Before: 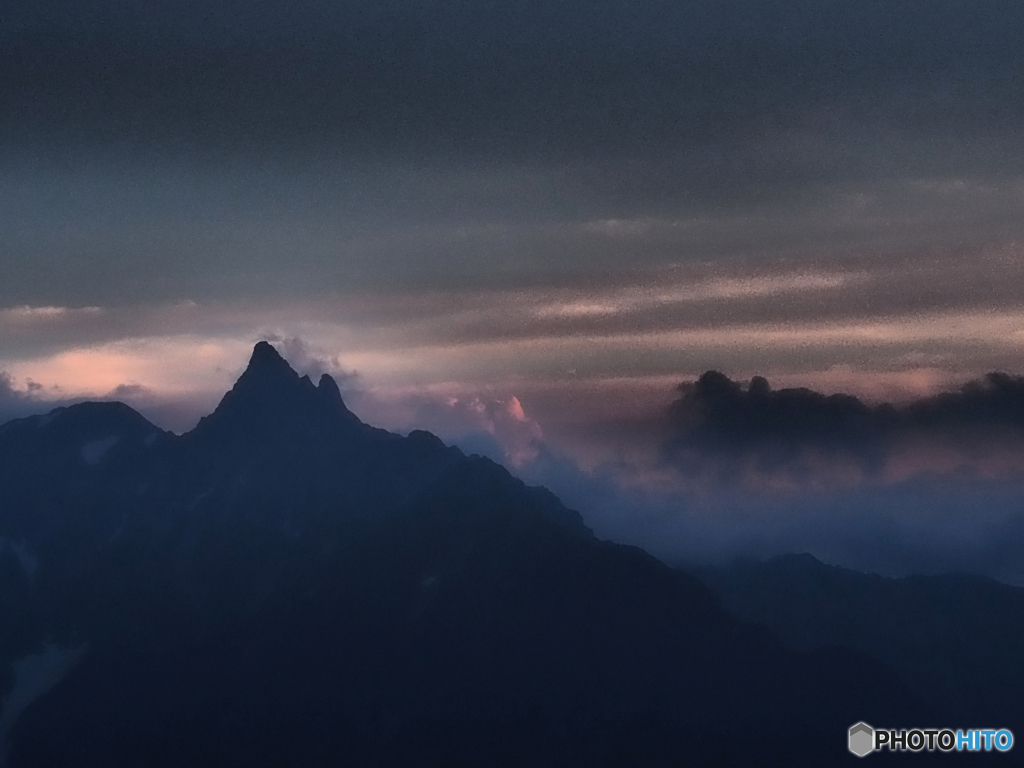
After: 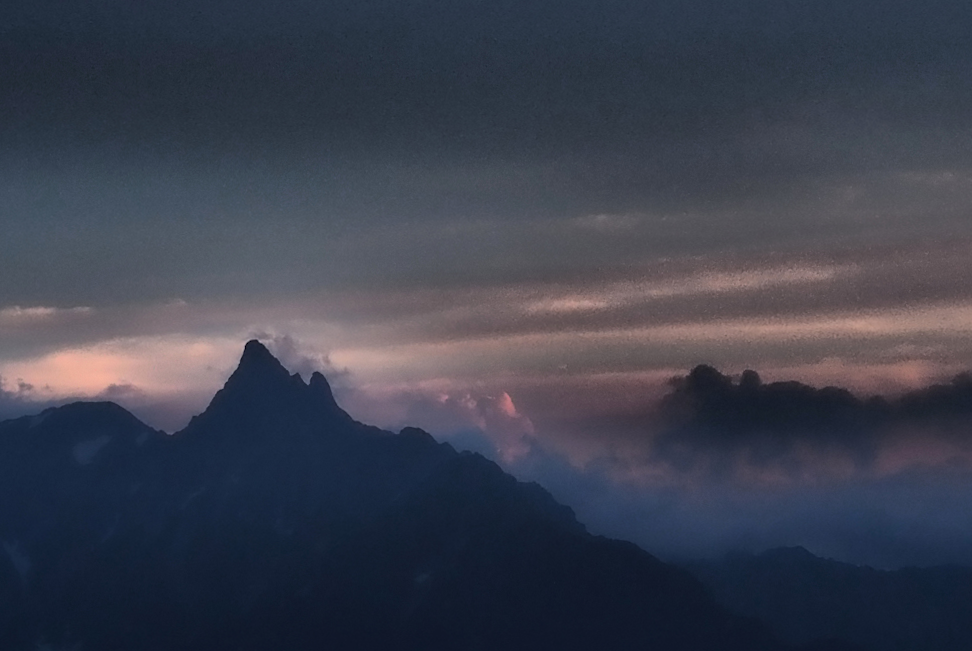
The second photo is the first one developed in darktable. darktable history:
crop and rotate: angle 0.547°, left 0.305%, right 3.562%, bottom 14.13%
